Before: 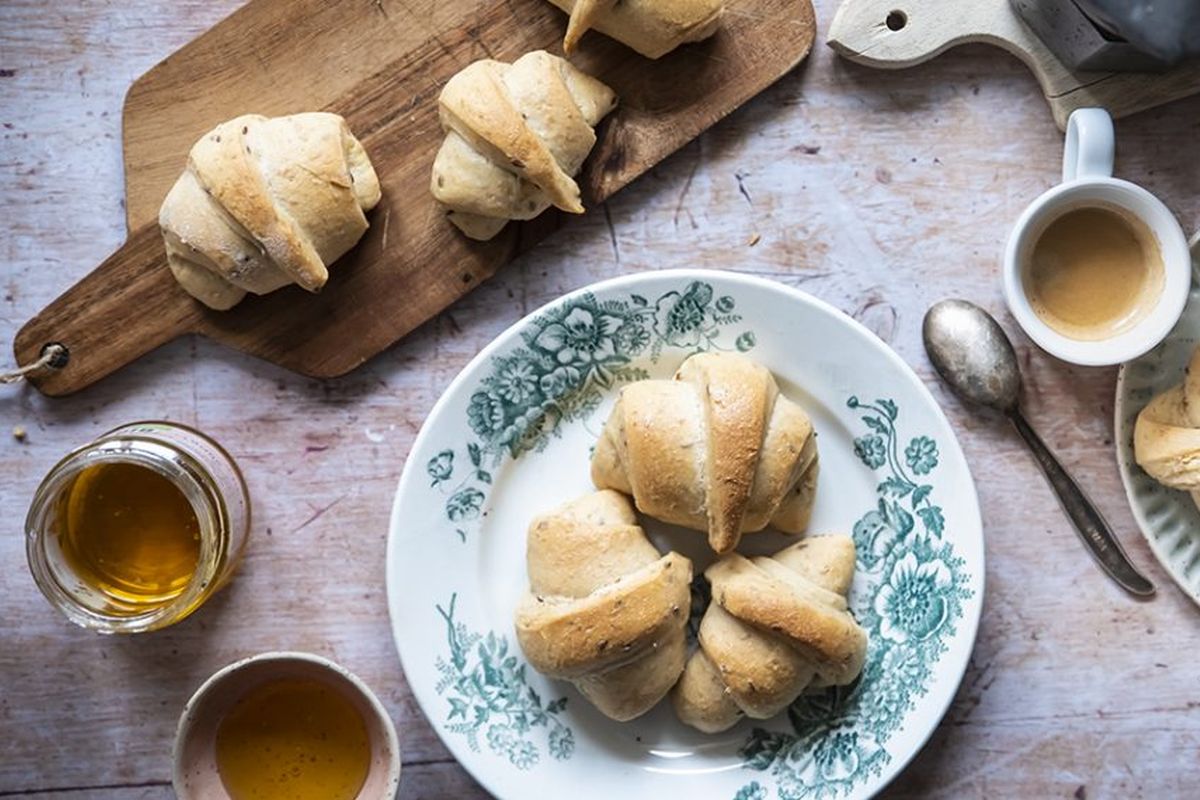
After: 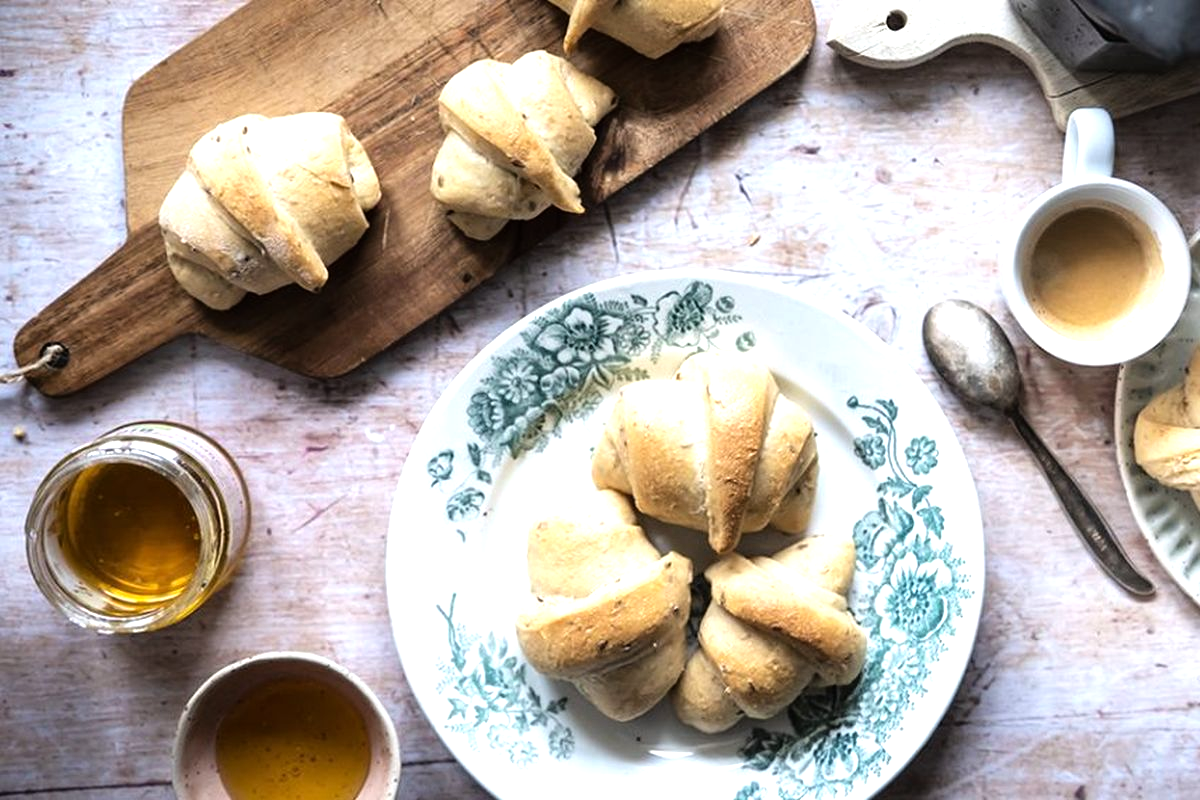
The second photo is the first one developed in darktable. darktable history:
tone equalizer: -8 EV -0.725 EV, -7 EV -0.707 EV, -6 EV -0.616 EV, -5 EV -0.4 EV, -3 EV 0.381 EV, -2 EV 0.6 EV, -1 EV 0.696 EV, +0 EV 0.747 EV, mask exposure compensation -0.494 EV
